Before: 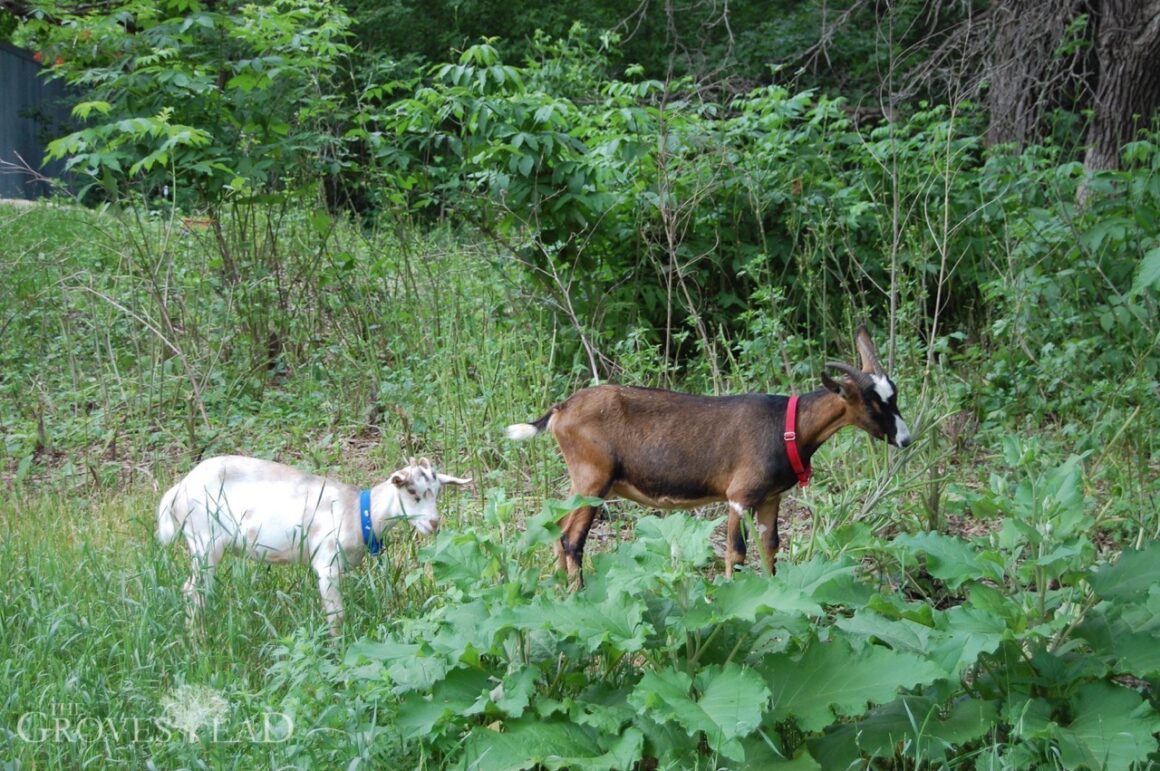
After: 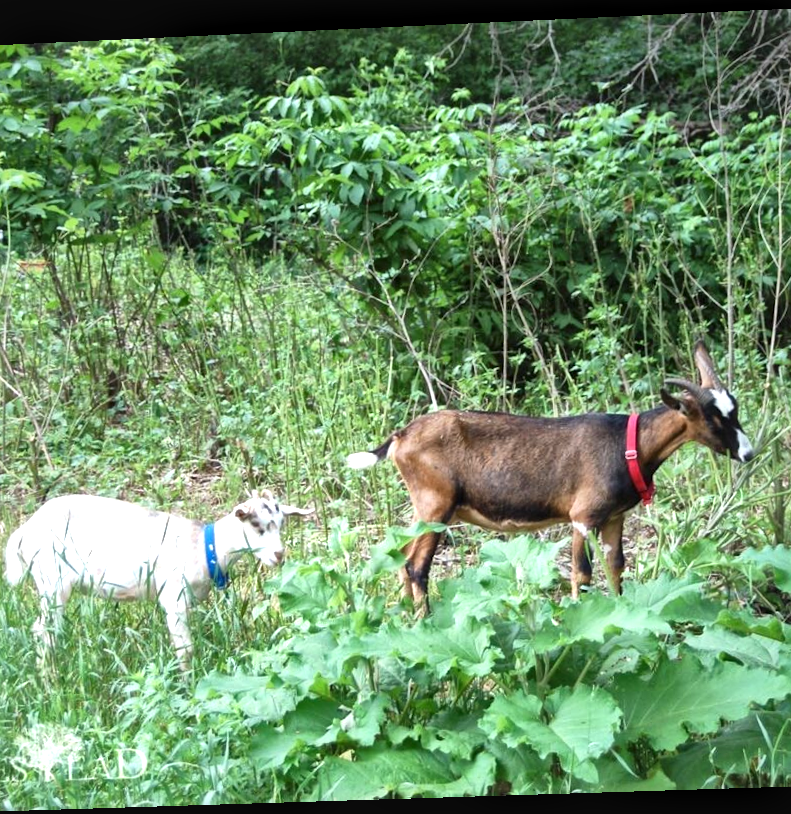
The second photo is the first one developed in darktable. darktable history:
rotate and perspective: rotation -2.22°, lens shift (horizontal) -0.022, automatic cropping off
crop and rotate: left 14.292%, right 19.041%
local contrast: mode bilateral grid, contrast 20, coarseness 19, detail 163%, midtone range 0.2
exposure: black level correction -0.002, exposure 0.708 EV, compensate exposure bias true, compensate highlight preservation false
